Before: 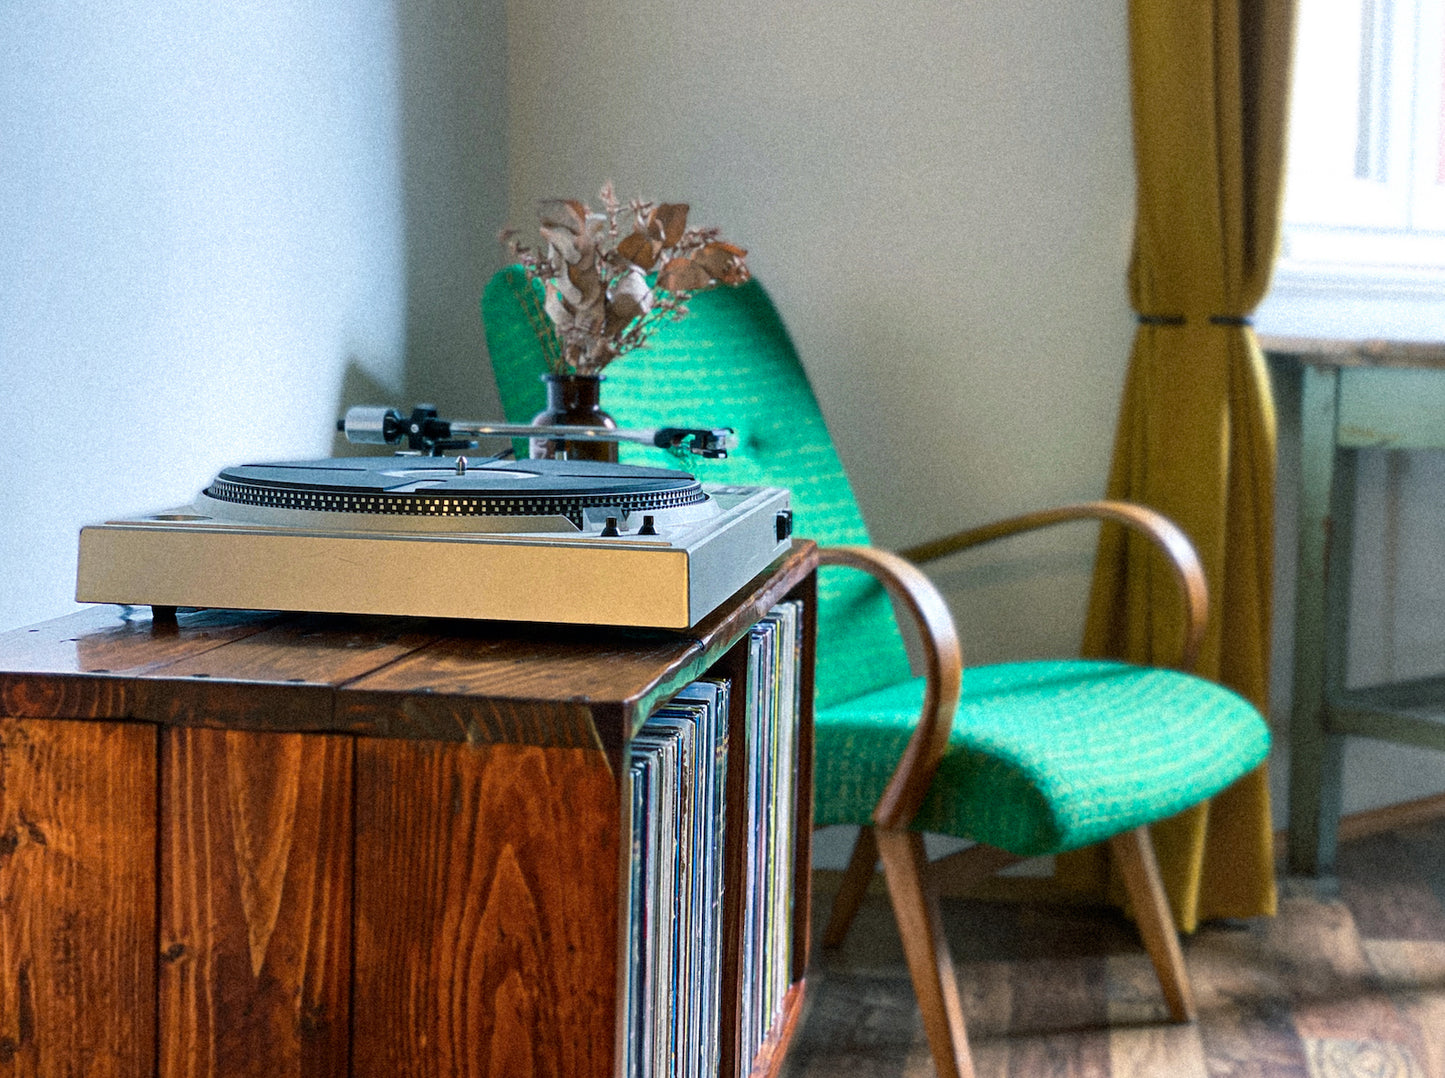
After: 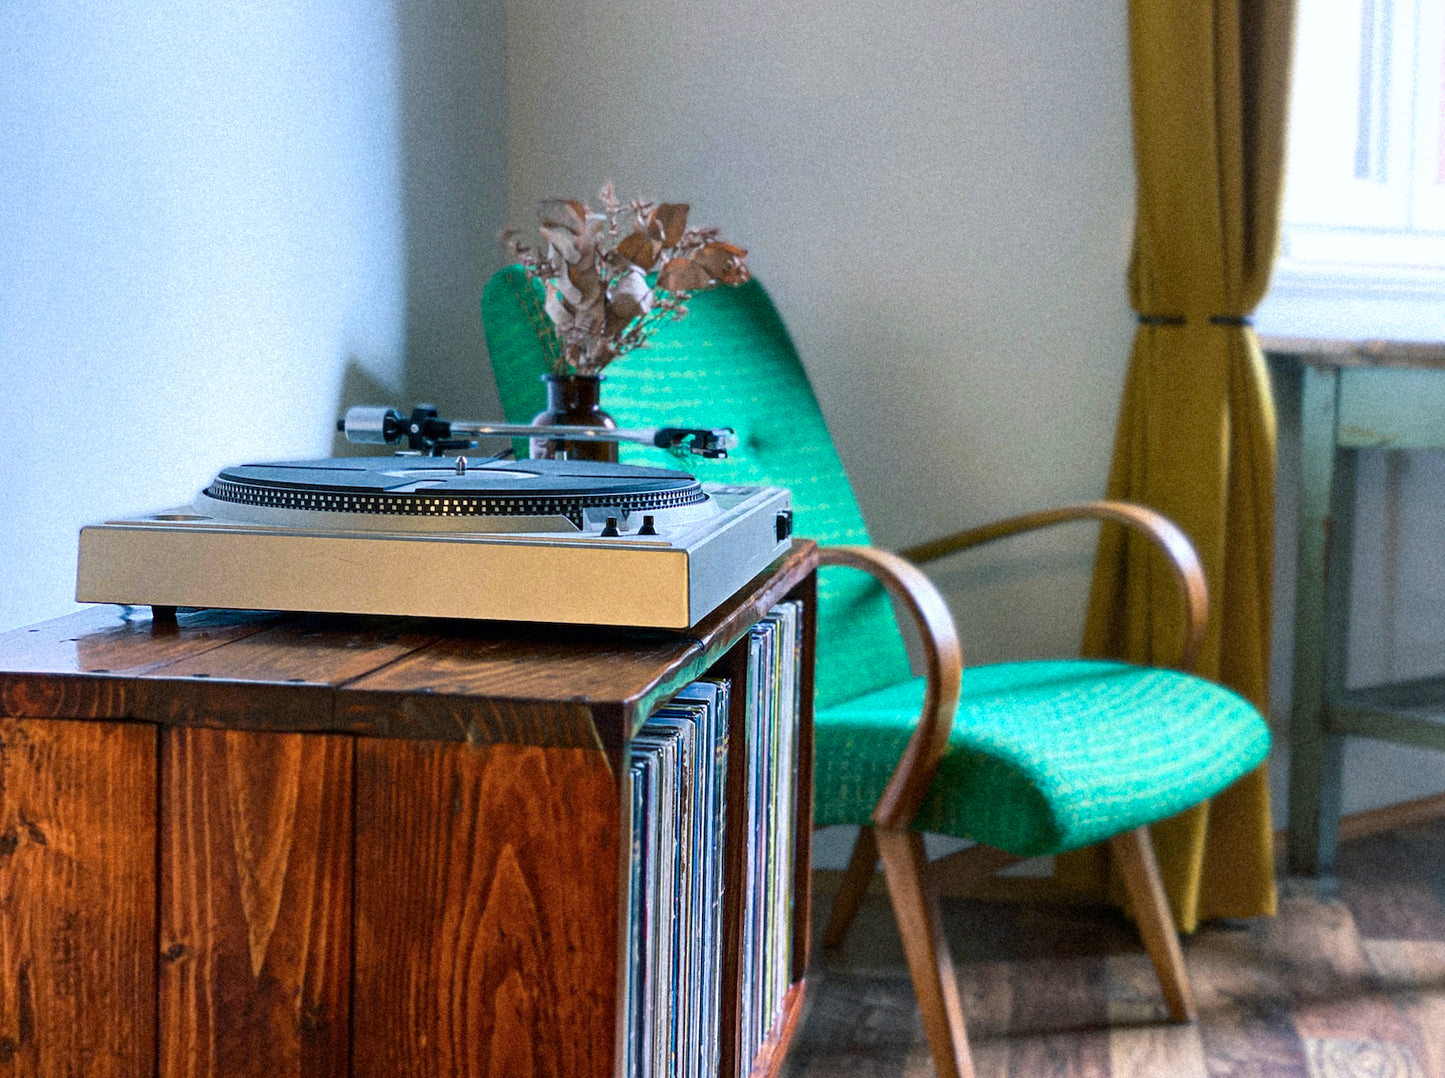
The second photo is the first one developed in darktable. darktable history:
color calibration: illuminant as shot in camera, x 0.358, y 0.373, temperature 4628.91 K
contrast brightness saturation: contrast 0.044, saturation 0.072
